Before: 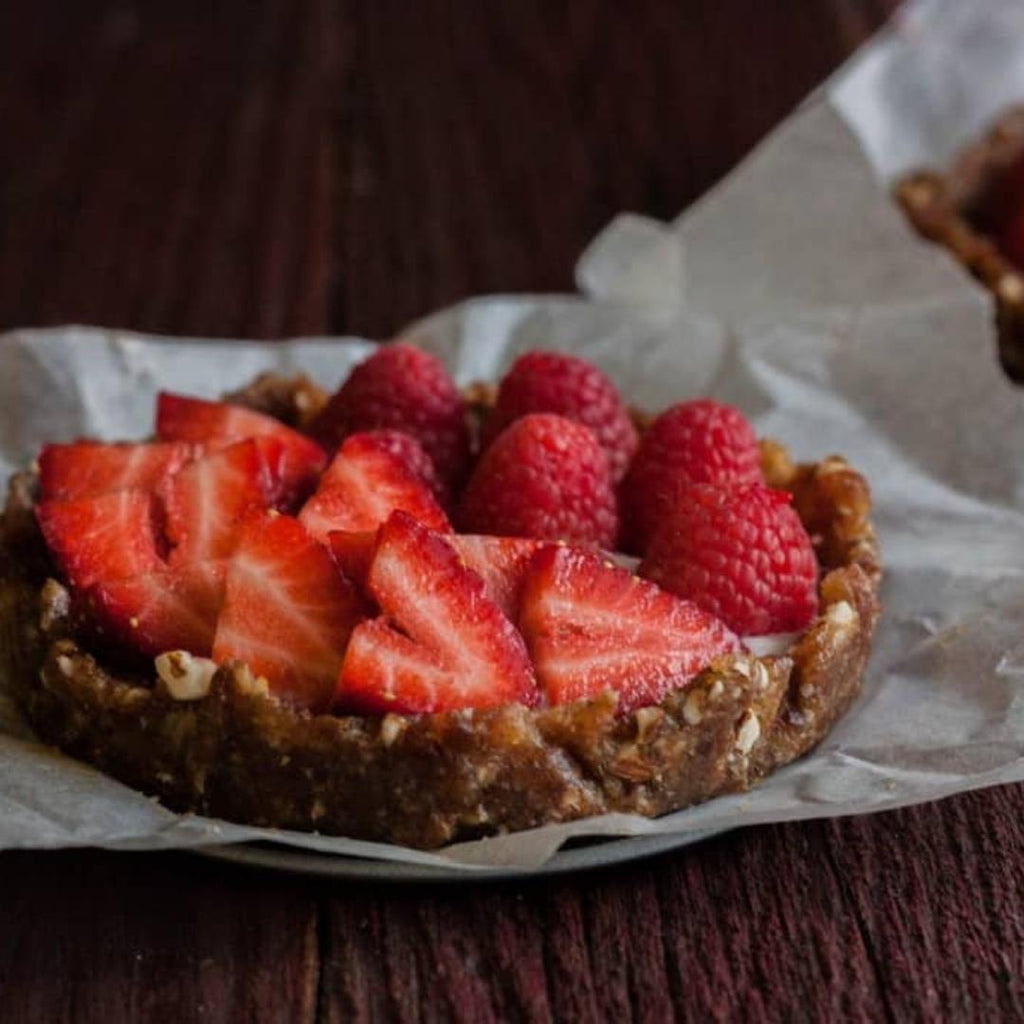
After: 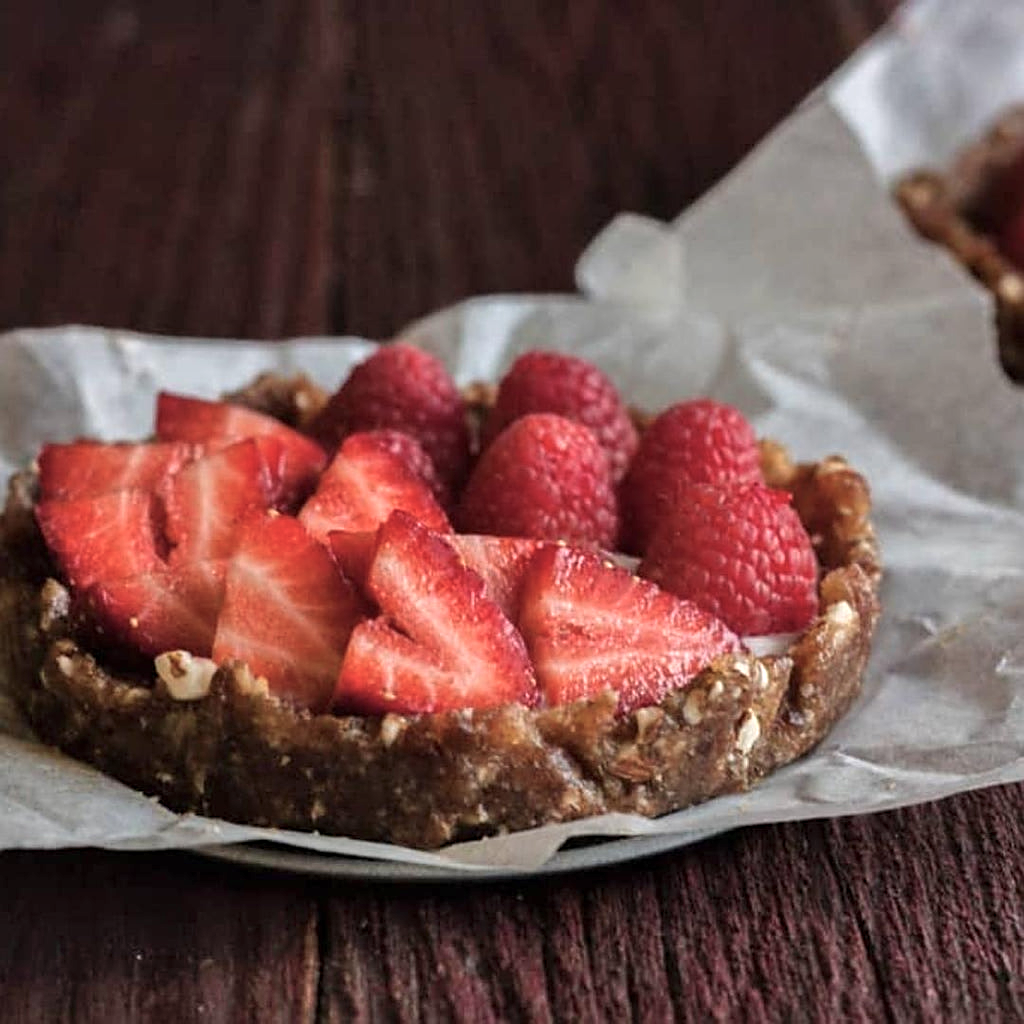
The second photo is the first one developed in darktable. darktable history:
color balance: input saturation 80.07%
sharpen: on, module defaults
shadows and highlights: shadows 43.71, white point adjustment -1.46, soften with gaussian
exposure: exposure 0.661 EV, compensate highlight preservation false
